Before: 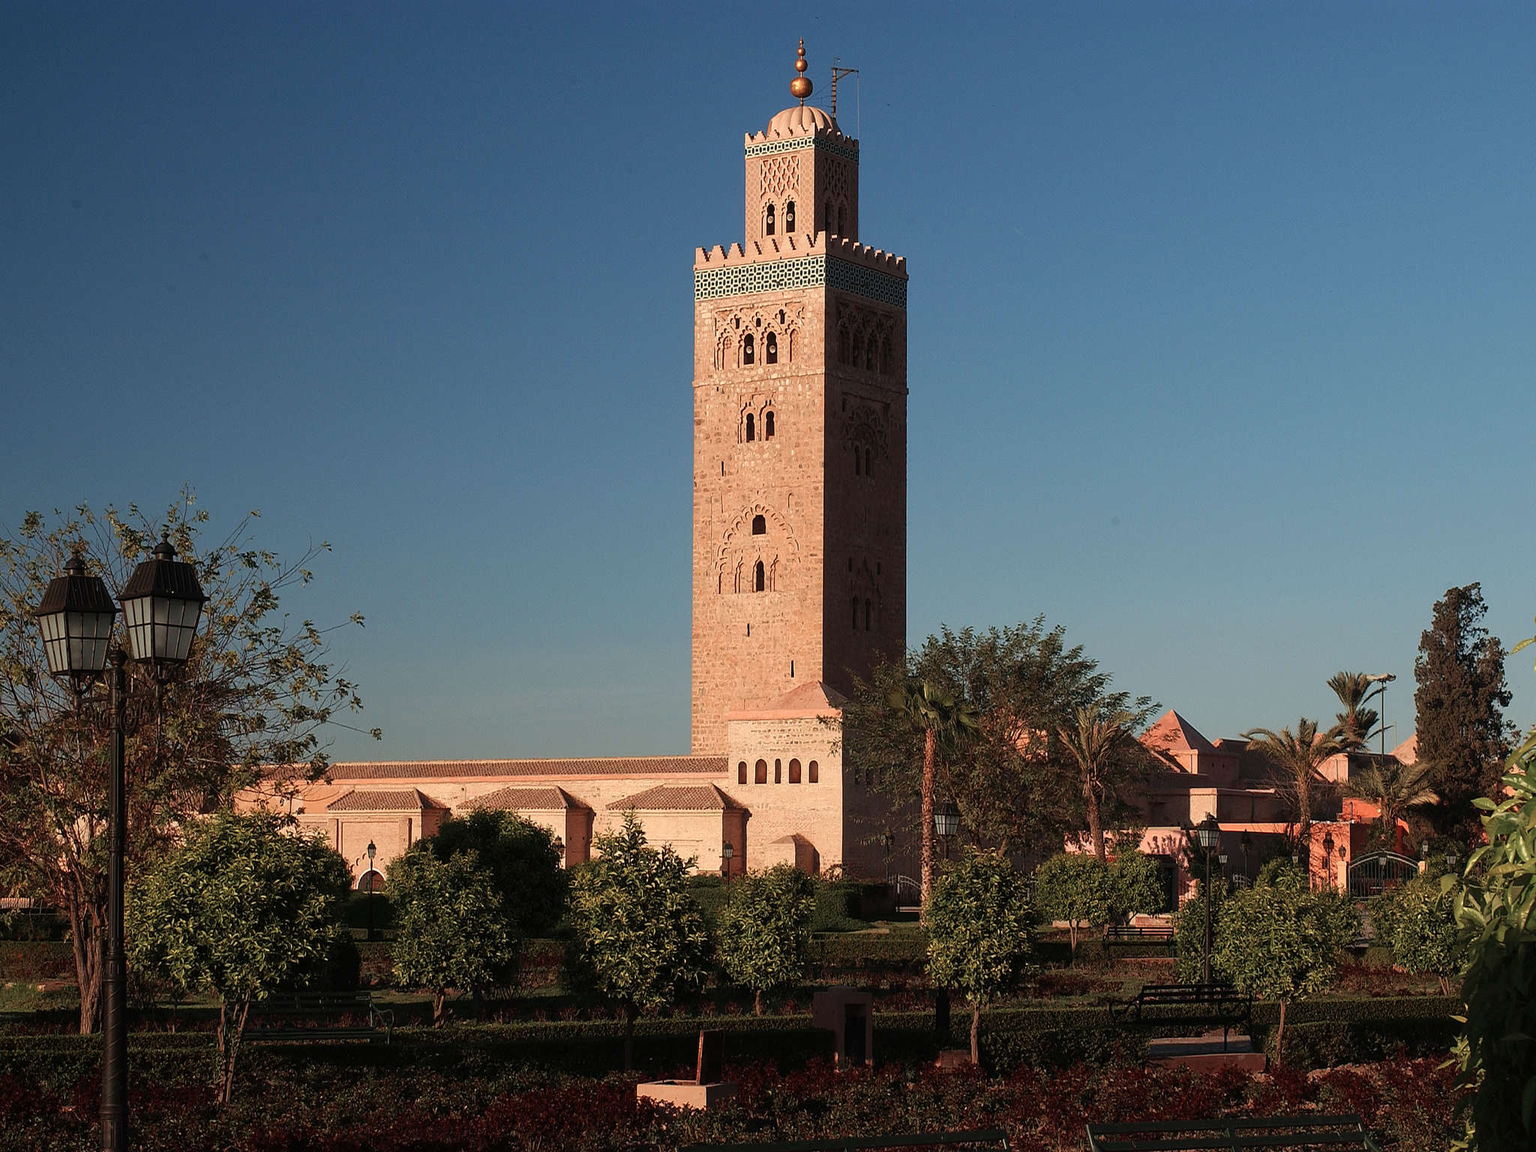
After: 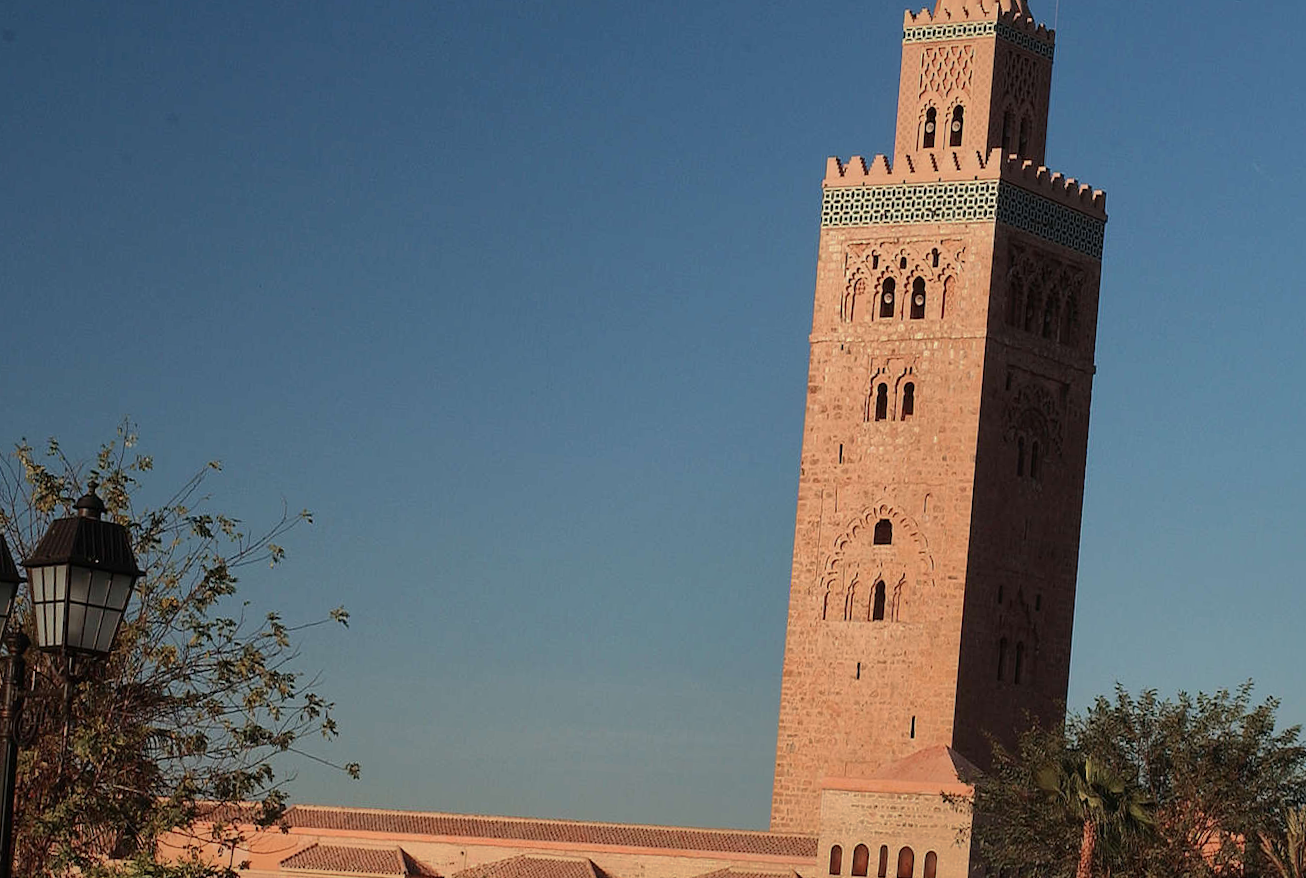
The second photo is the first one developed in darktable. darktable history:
shadows and highlights: shadows -18.89, highlights -73.67
crop and rotate: angle -4.42°, left 2.21%, top 7.026%, right 27.625%, bottom 30.095%
